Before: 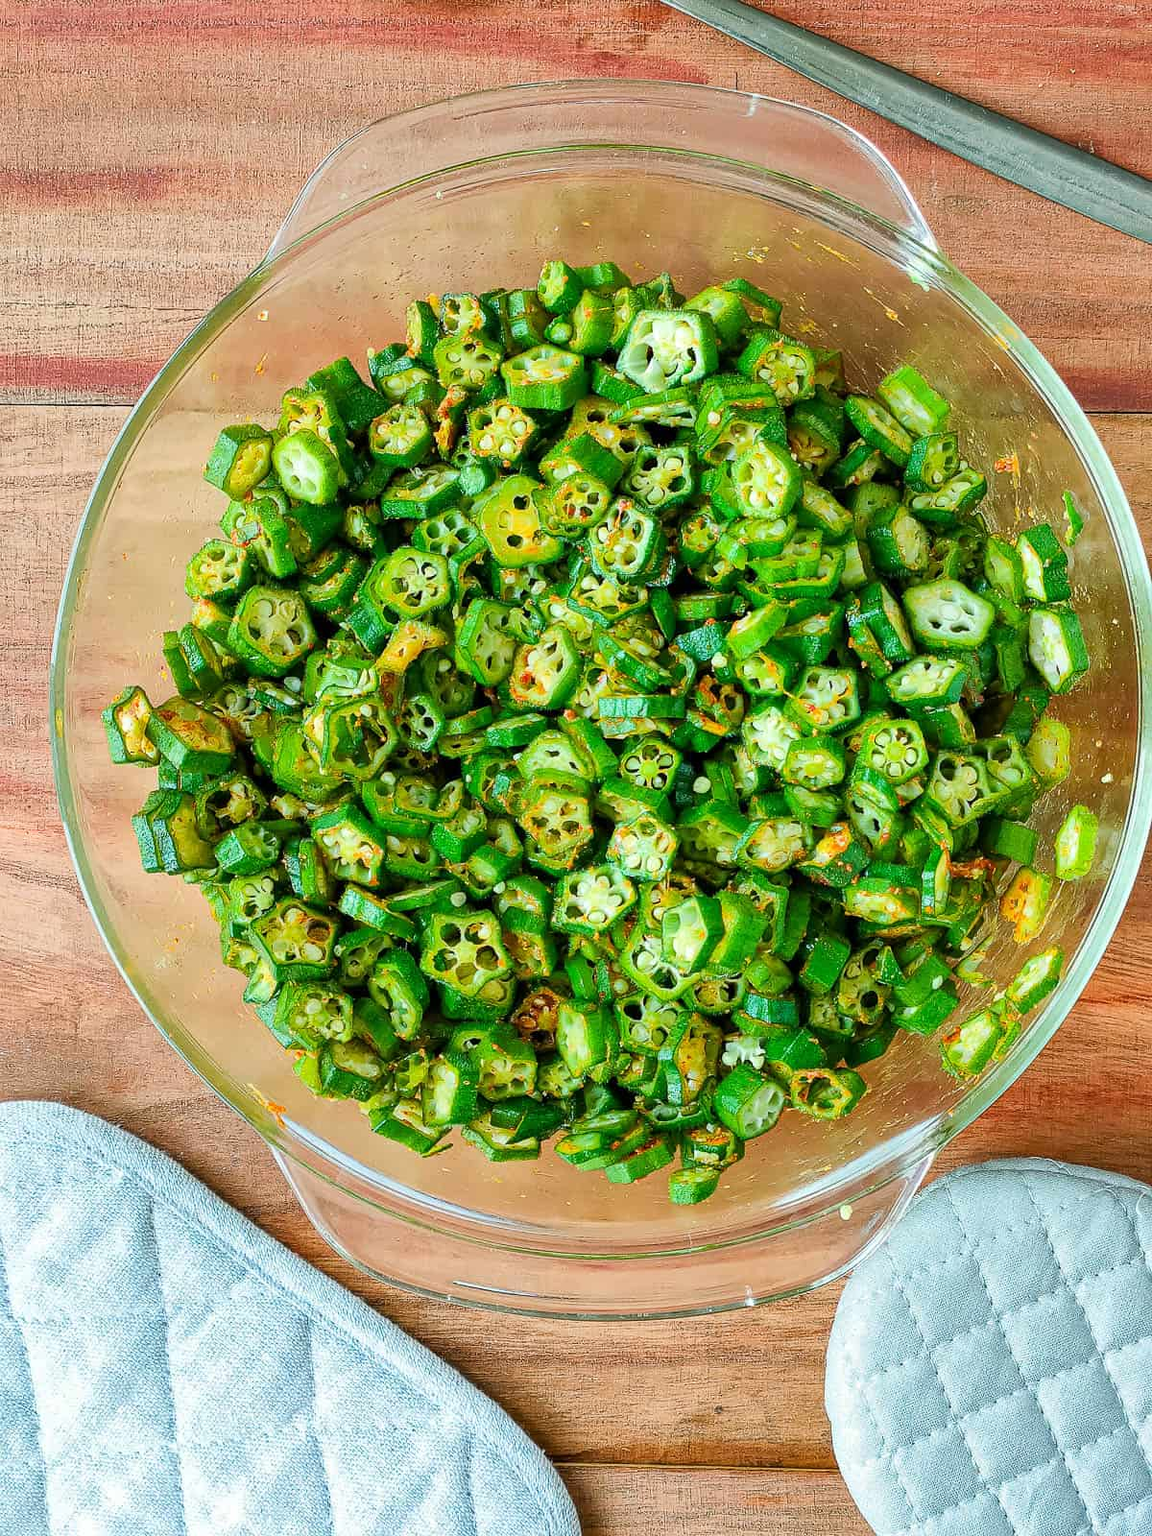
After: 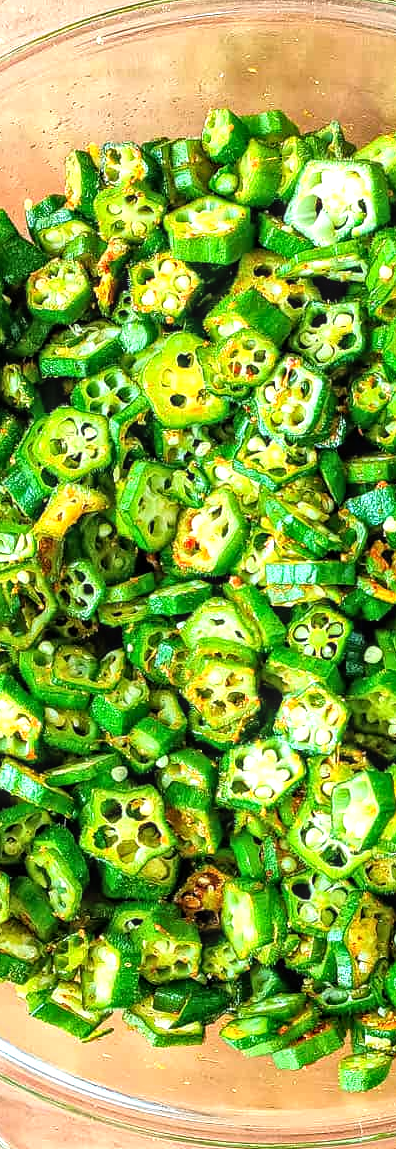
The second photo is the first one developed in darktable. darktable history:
tone equalizer: -8 EV -0.728 EV, -7 EV -0.709 EV, -6 EV -0.574 EV, -5 EV -0.416 EV, -3 EV 0.369 EV, -2 EV 0.6 EV, -1 EV 0.682 EV, +0 EV 0.731 EV
crop and rotate: left 29.836%, top 10.2%, right 37.154%, bottom 17.926%
local contrast: on, module defaults
